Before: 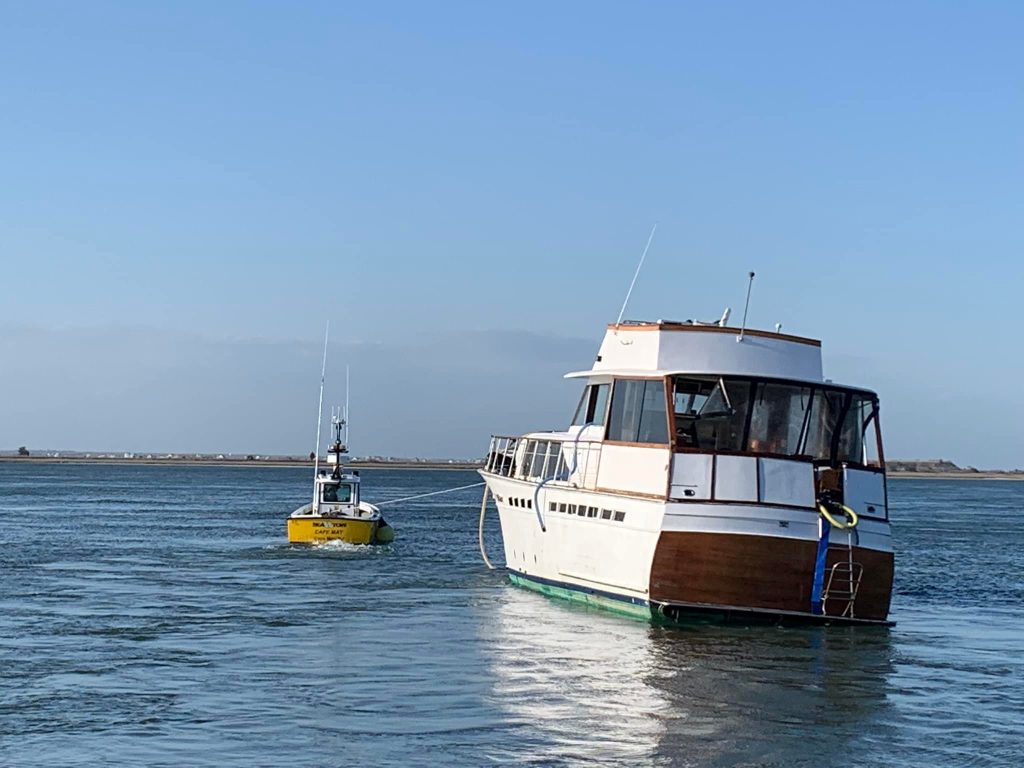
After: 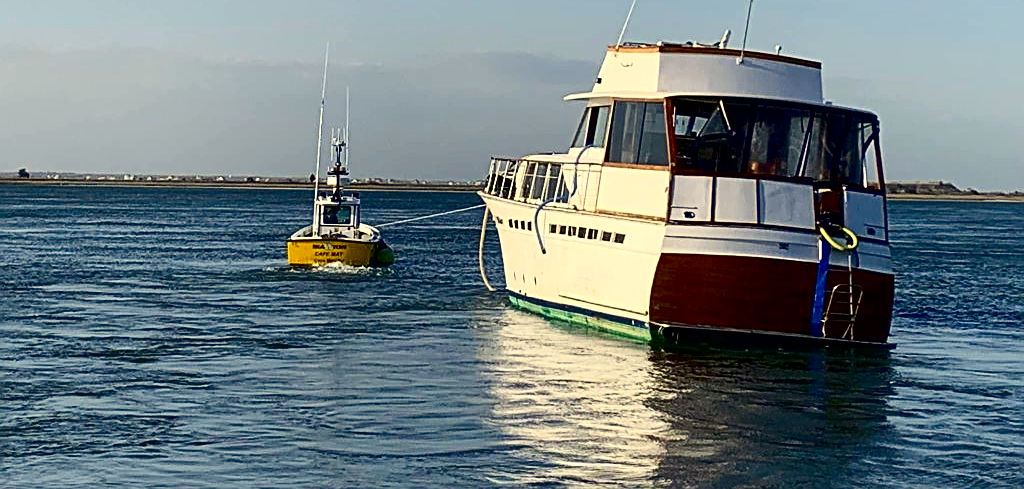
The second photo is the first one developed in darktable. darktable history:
crop and rotate: top 36.317%
exposure: black level correction 0.013, compensate highlight preservation false
color correction: highlights a* 2.38, highlights b* 22.86
contrast brightness saturation: contrast 0.209, brightness -0.105, saturation 0.21
sharpen: on, module defaults
